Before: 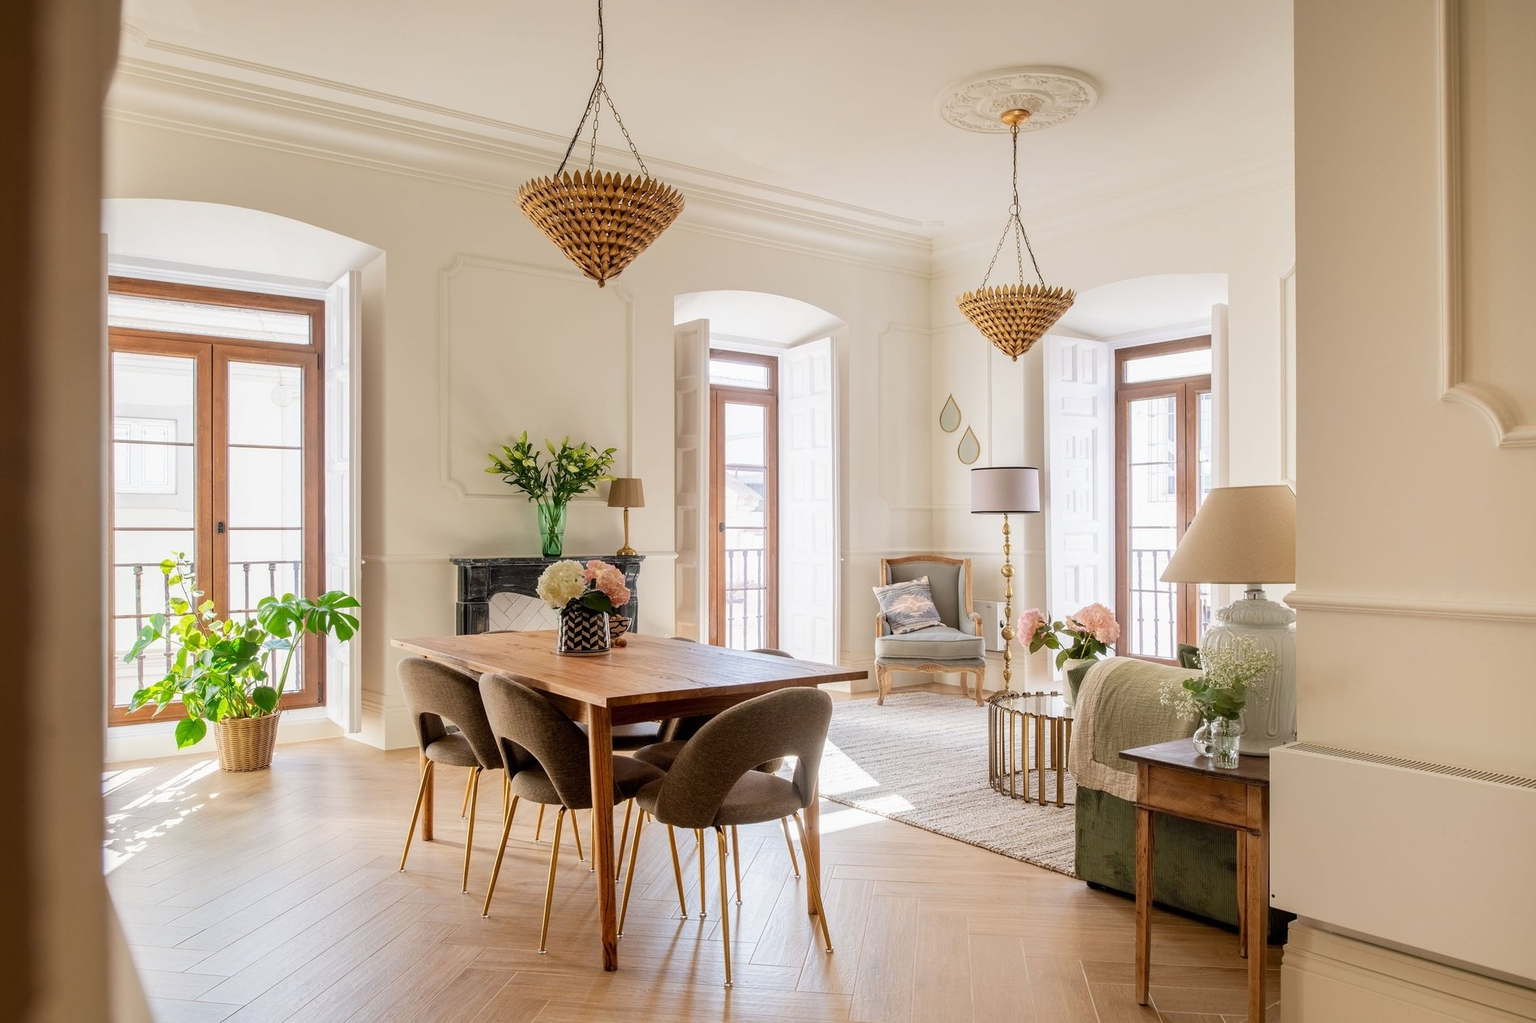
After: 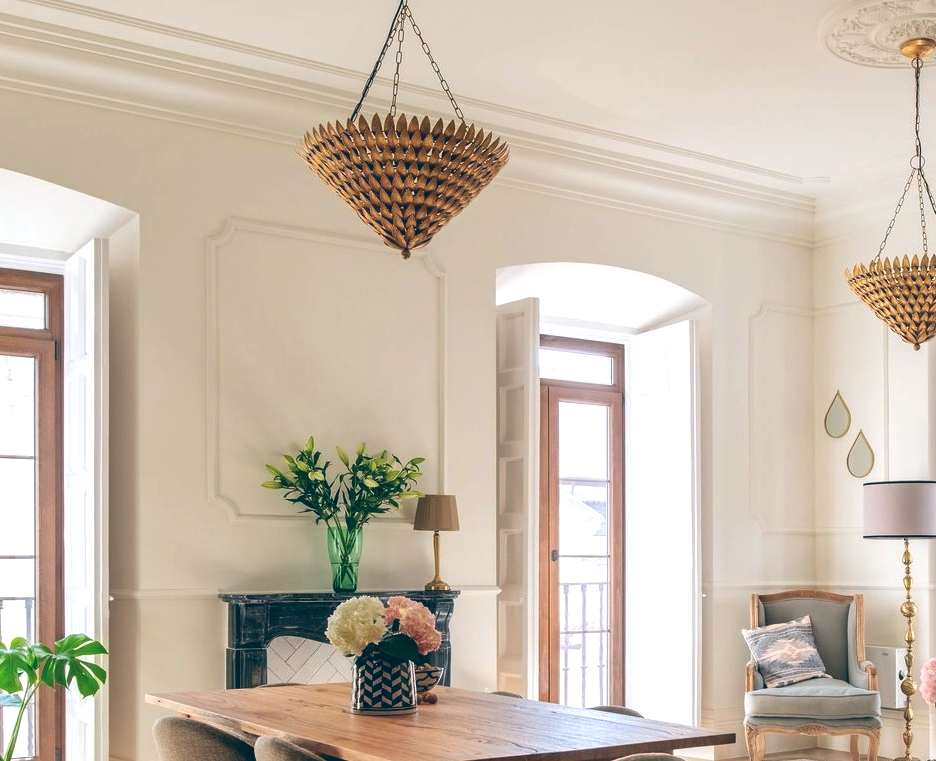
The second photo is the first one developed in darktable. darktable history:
crop: left 17.835%, top 7.675%, right 32.881%, bottom 32.213%
exposure: black level correction 0.001, exposure 0.014 EV, compensate highlight preservation false
color balance: lift [1.016, 0.983, 1, 1.017], gamma [0.958, 1, 1, 1], gain [0.981, 1.007, 0.993, 1.002], input saturation 118.26%, contrast 13.43%, contrast fulcrum 21.62%, output saturation 82.76%
